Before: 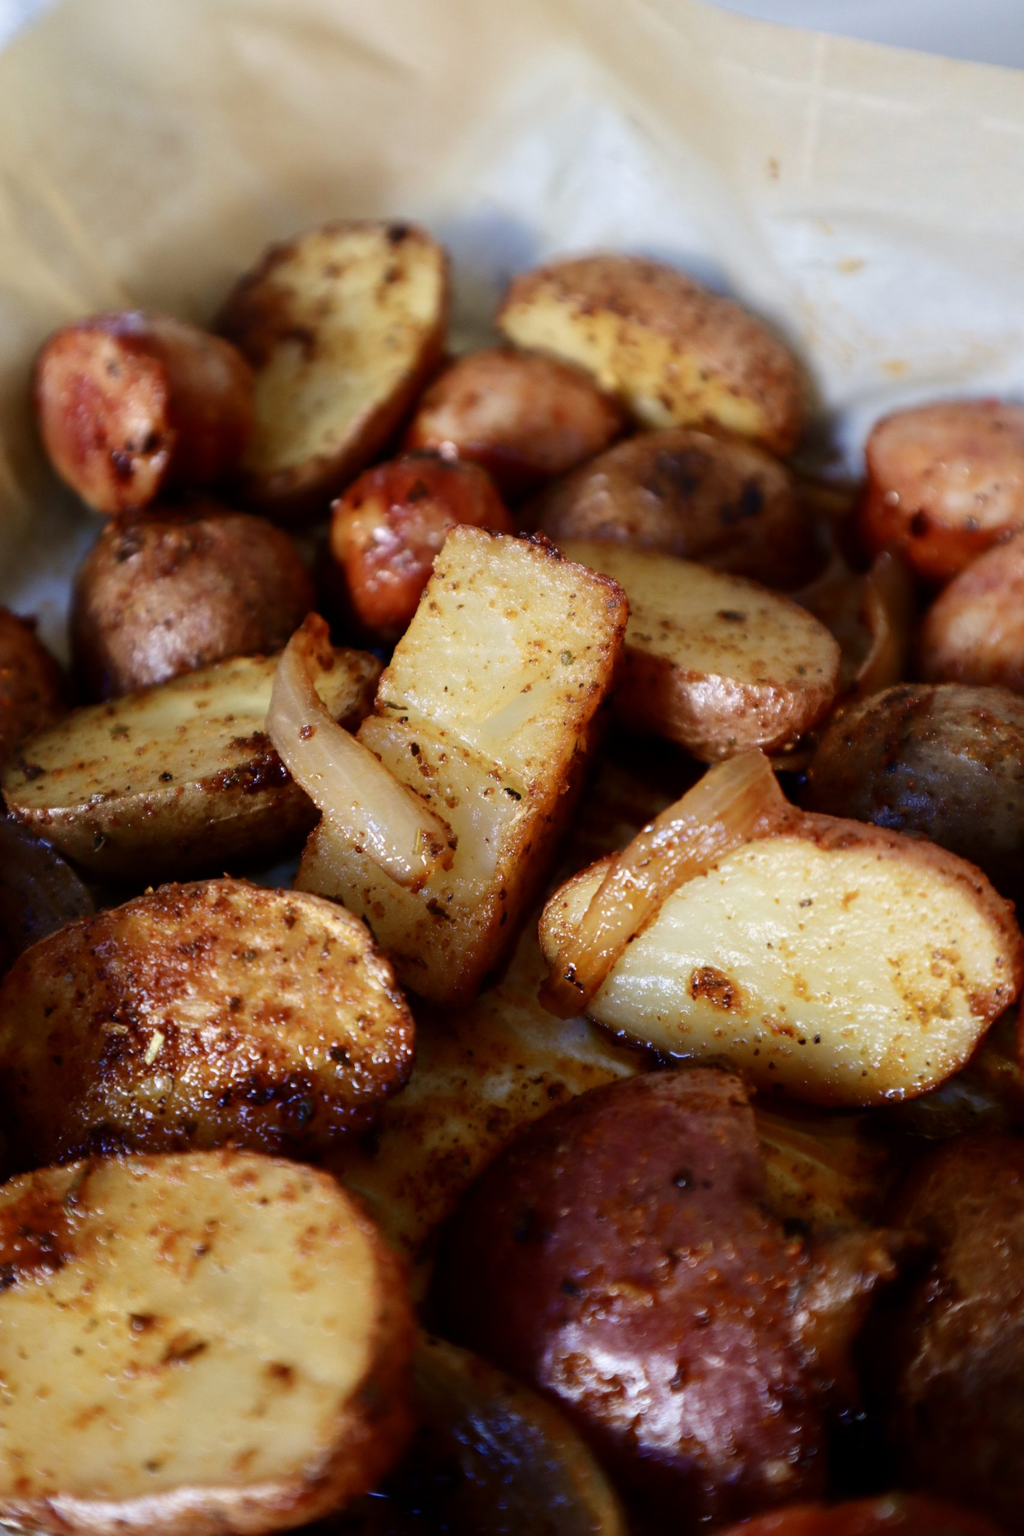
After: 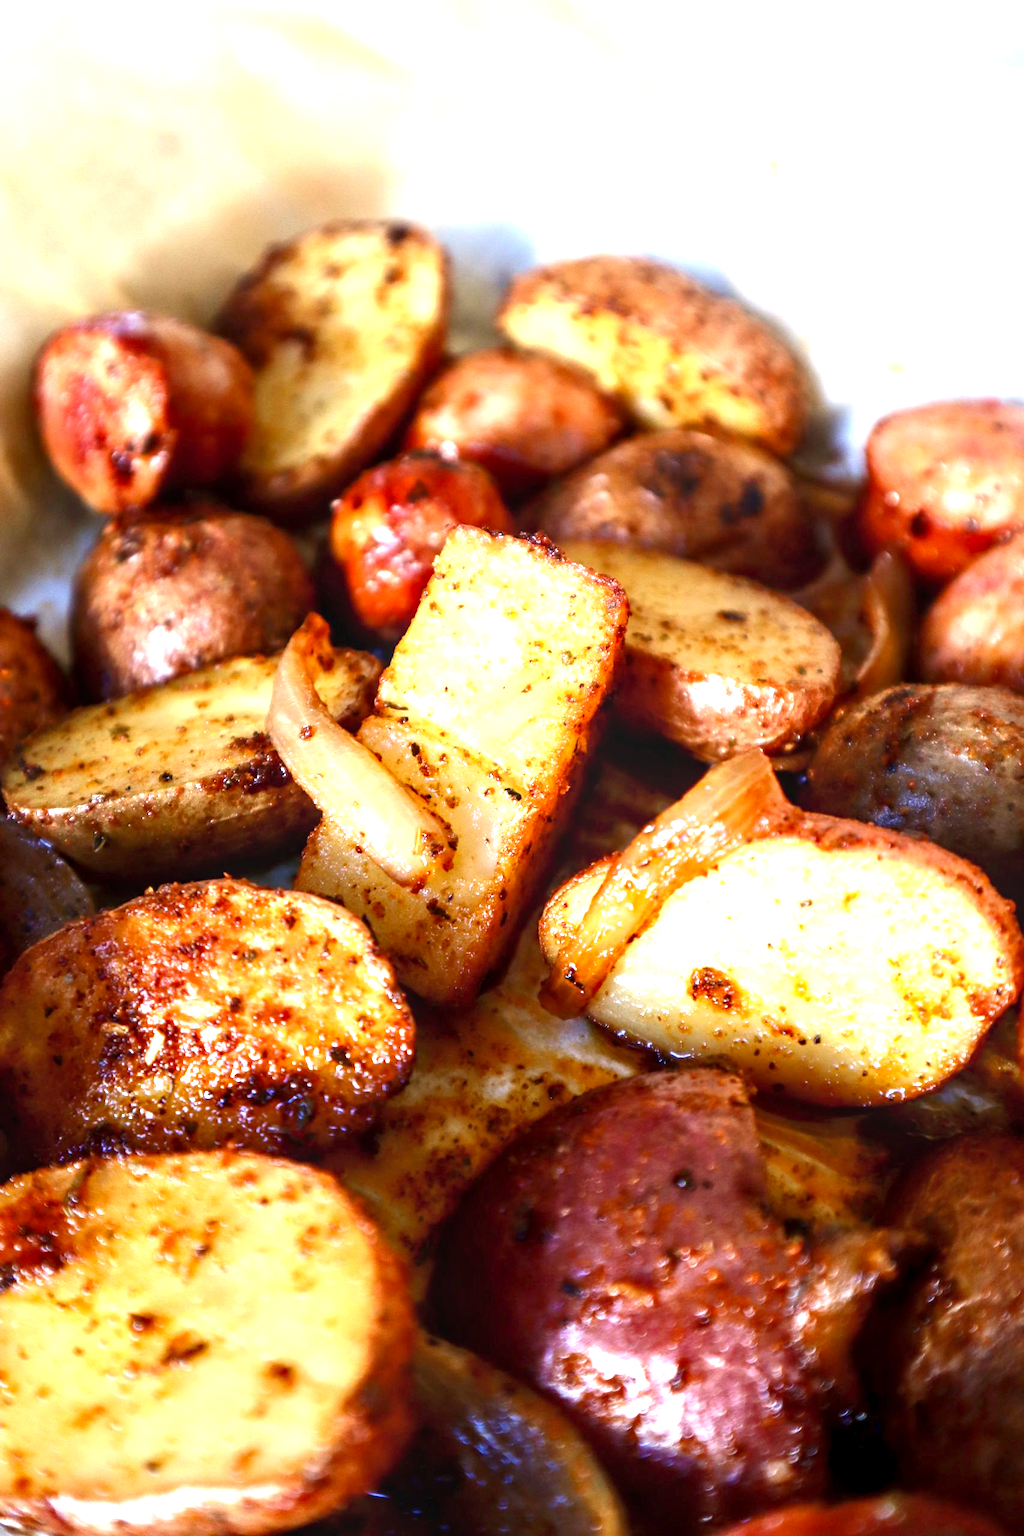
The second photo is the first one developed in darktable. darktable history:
exposure: black level correction 0, exposure 1.454 EV, compensate exposure bias true, compensate highlight preservation false
local contrast: detail 130%
